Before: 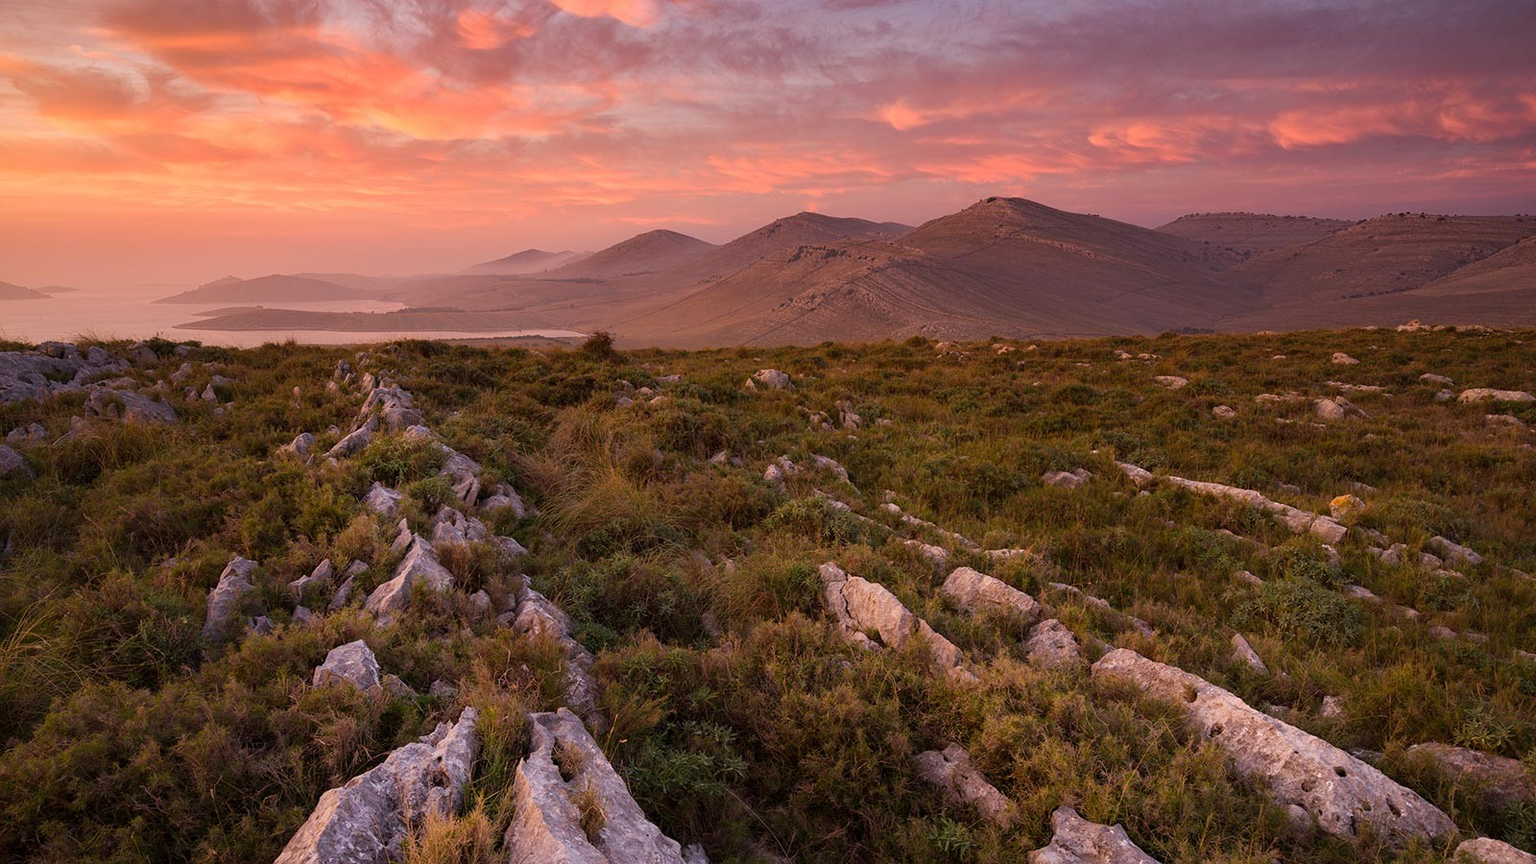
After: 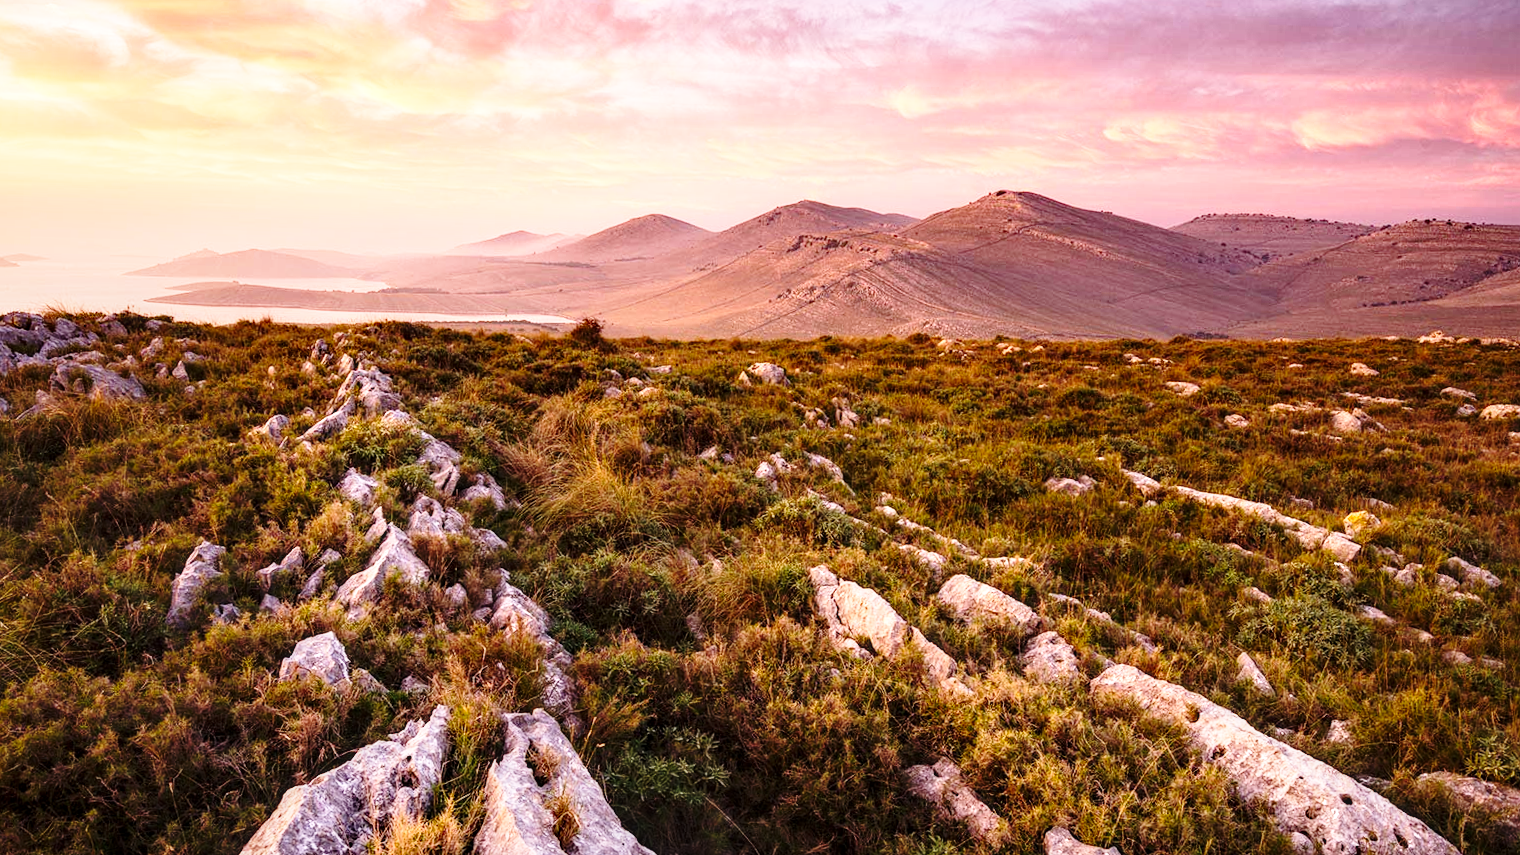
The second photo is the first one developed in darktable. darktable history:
base curve: curves: ch0 [(0, 0) (0.028, 0.03) (0.105, 0.232) (0.387, 0.748) (0.754, 0.968) (1, 1)], fusion 1, exposure shift 0.576, preserve colors none
tone equalizer: -8 EV -0.417 EV, -7 EV -0.389 EV, -6 EV -0.333 EV, -5 EV -0.222 EV, -3 EV 0.222 EV, -2 EV 0.333 EV, -1 EV 0.389 EV, +0 EV 0.417 EV, edges refinement/feathering 500, mask exposure compensation -1.57 EV, preserve details no
local contrast: on, module defaults
graduated density: rotation -180°, offset 24.95
crop and rotate: angle -1.69°
exposure: exposure 0.207 EV, compensate highlight preservation false
